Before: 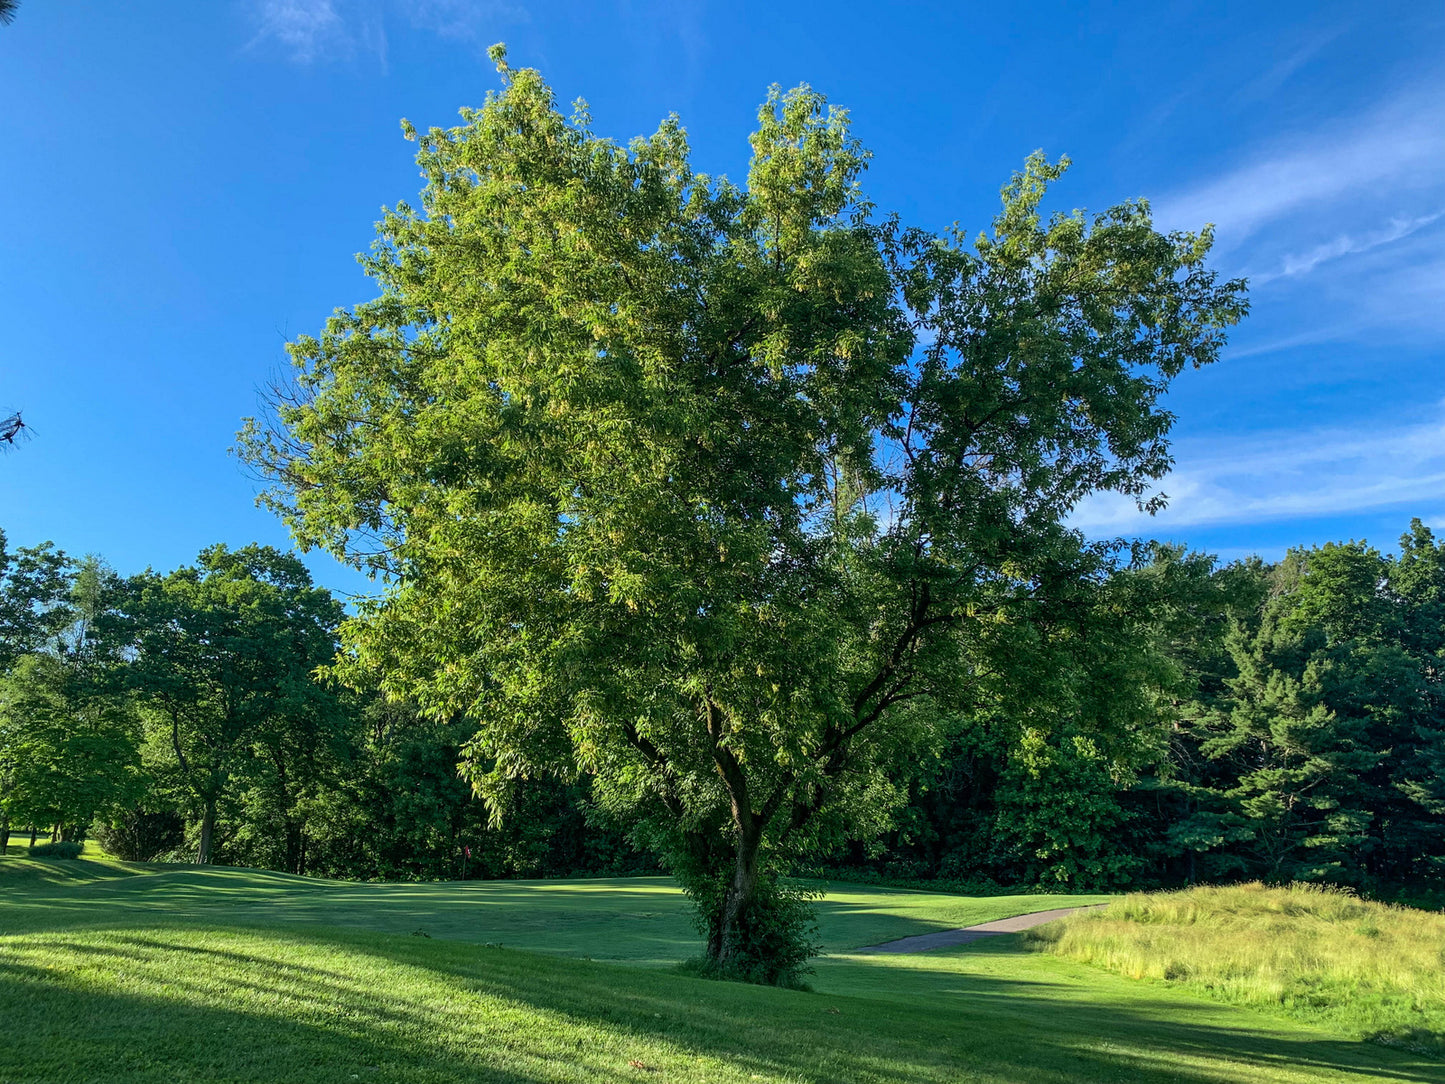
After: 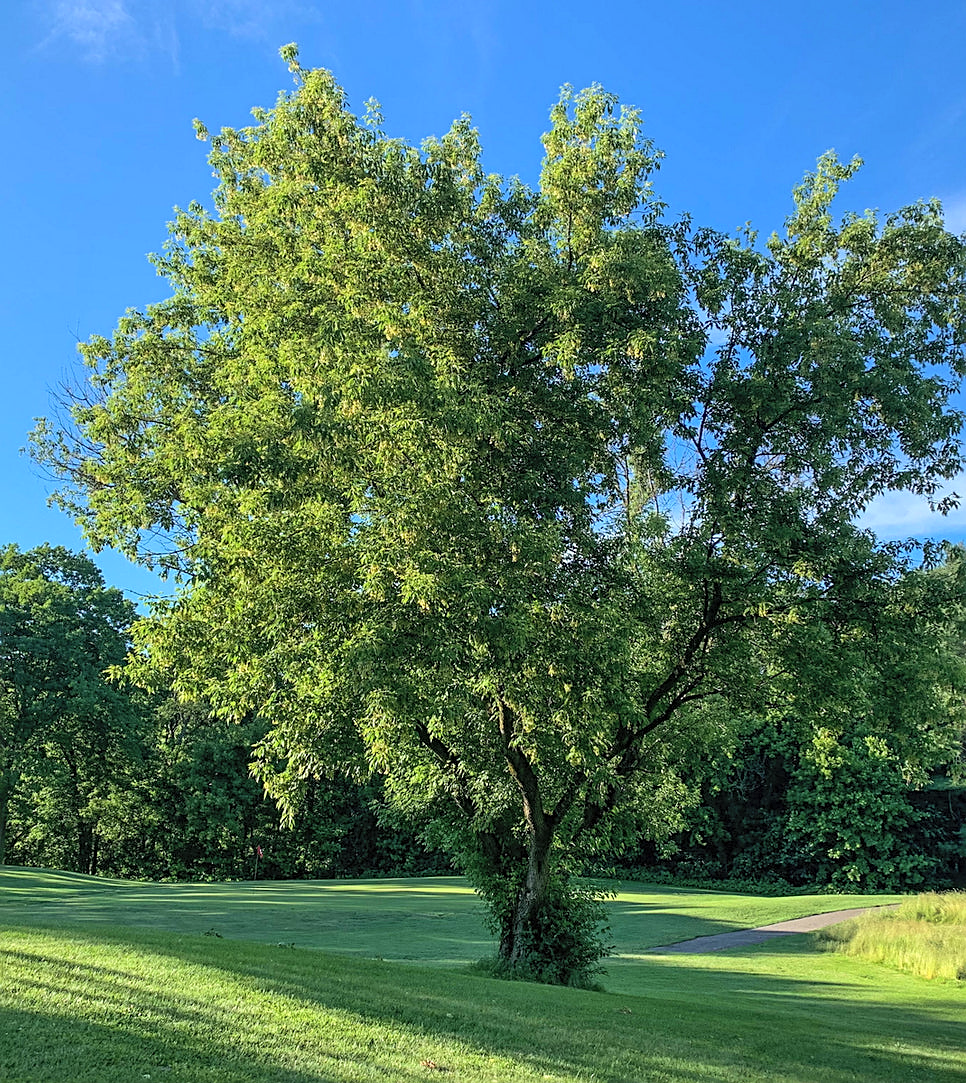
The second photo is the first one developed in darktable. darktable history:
crop and rotate: left 14.448%, right 18.666%
sharpen: on, module defaults
contrast brightness saturation: brightness 0.146
